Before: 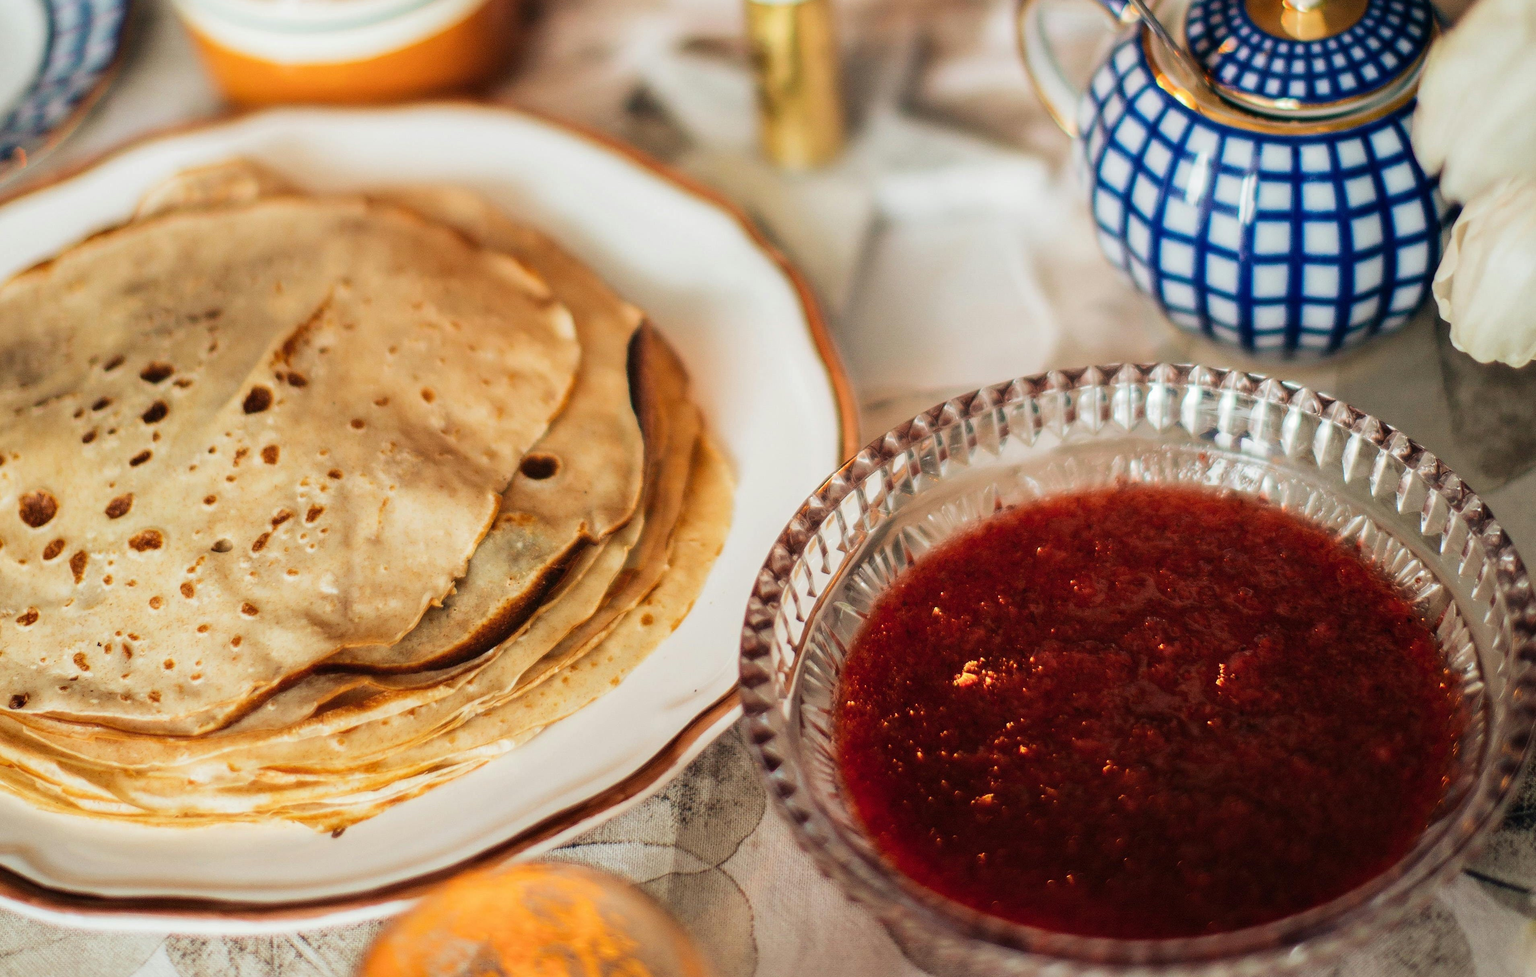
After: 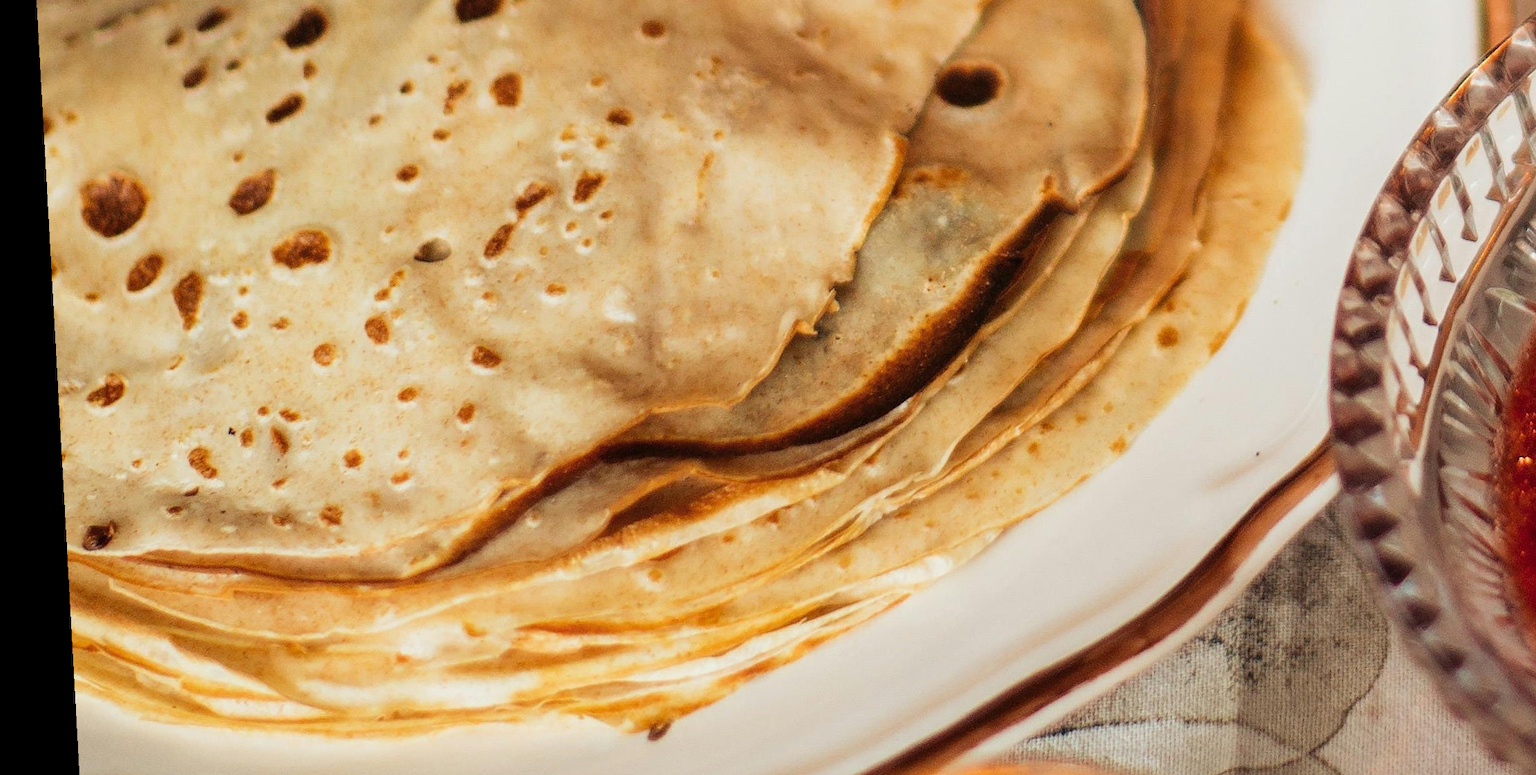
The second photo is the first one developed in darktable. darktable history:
rotate and perspective: rotation -3.18°, automatic cropping off
crop: top 44.483%, right 43.593%, bottom 12.892%
